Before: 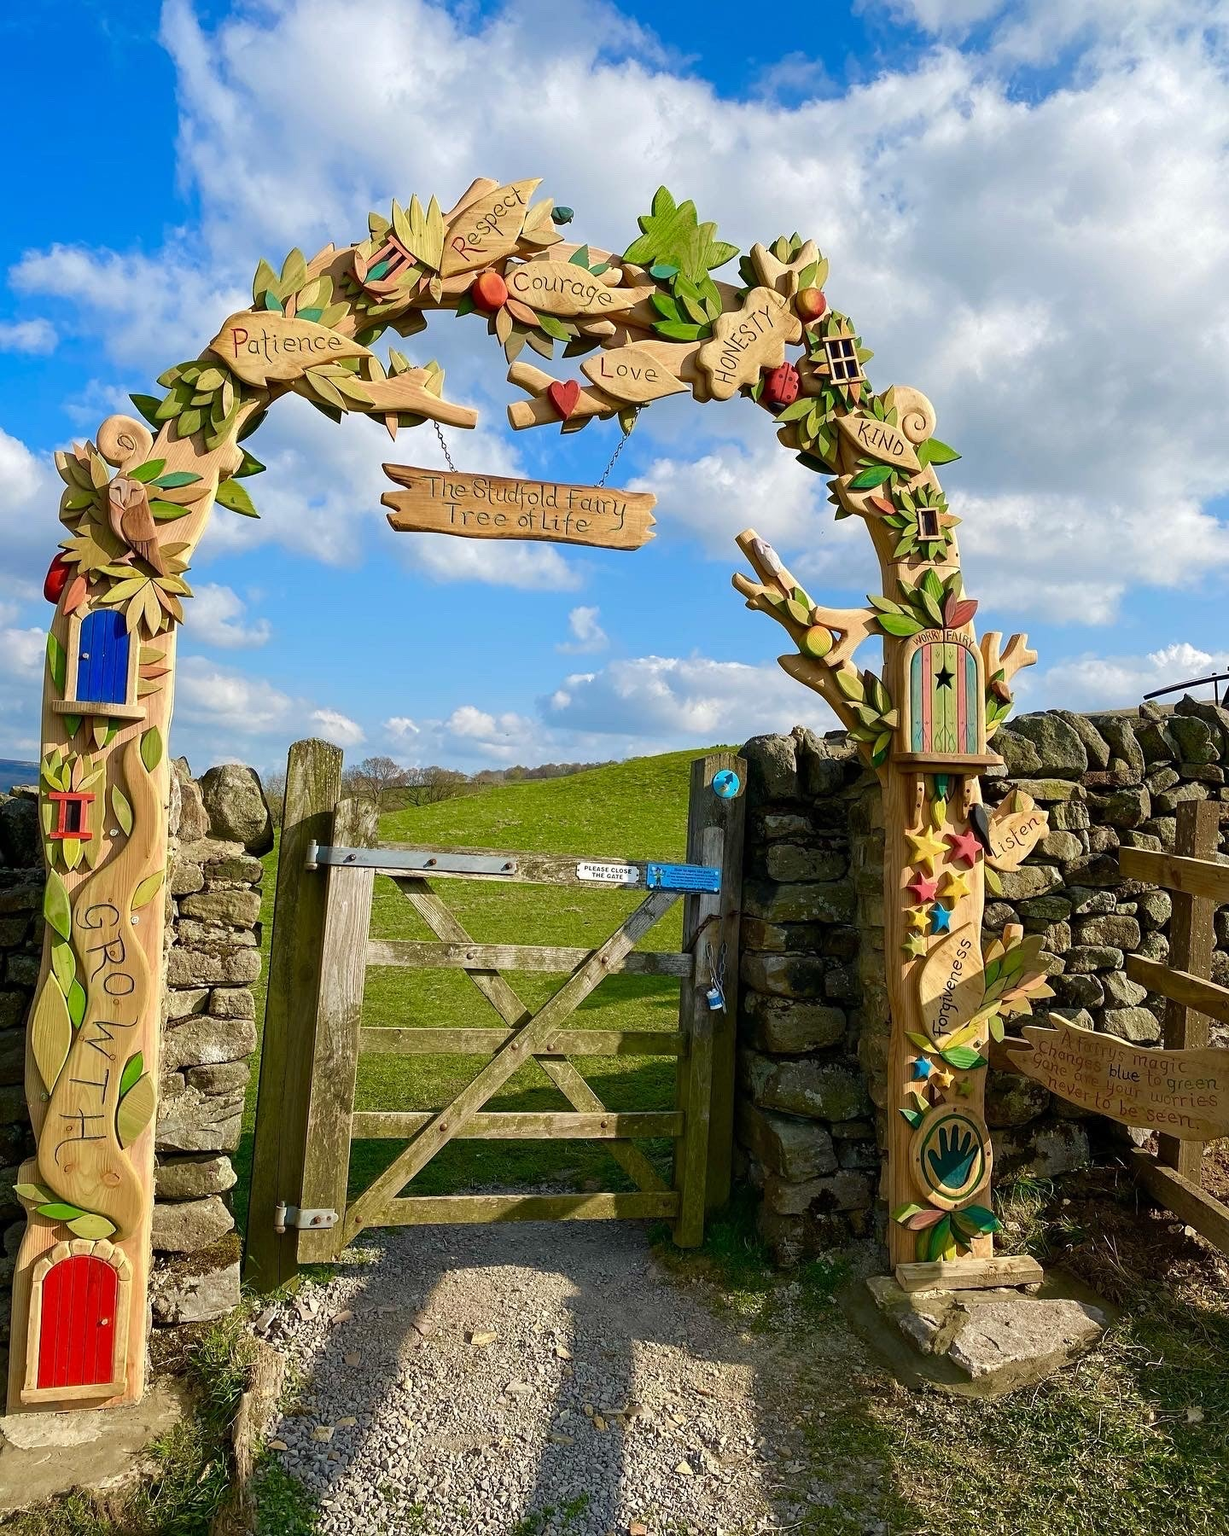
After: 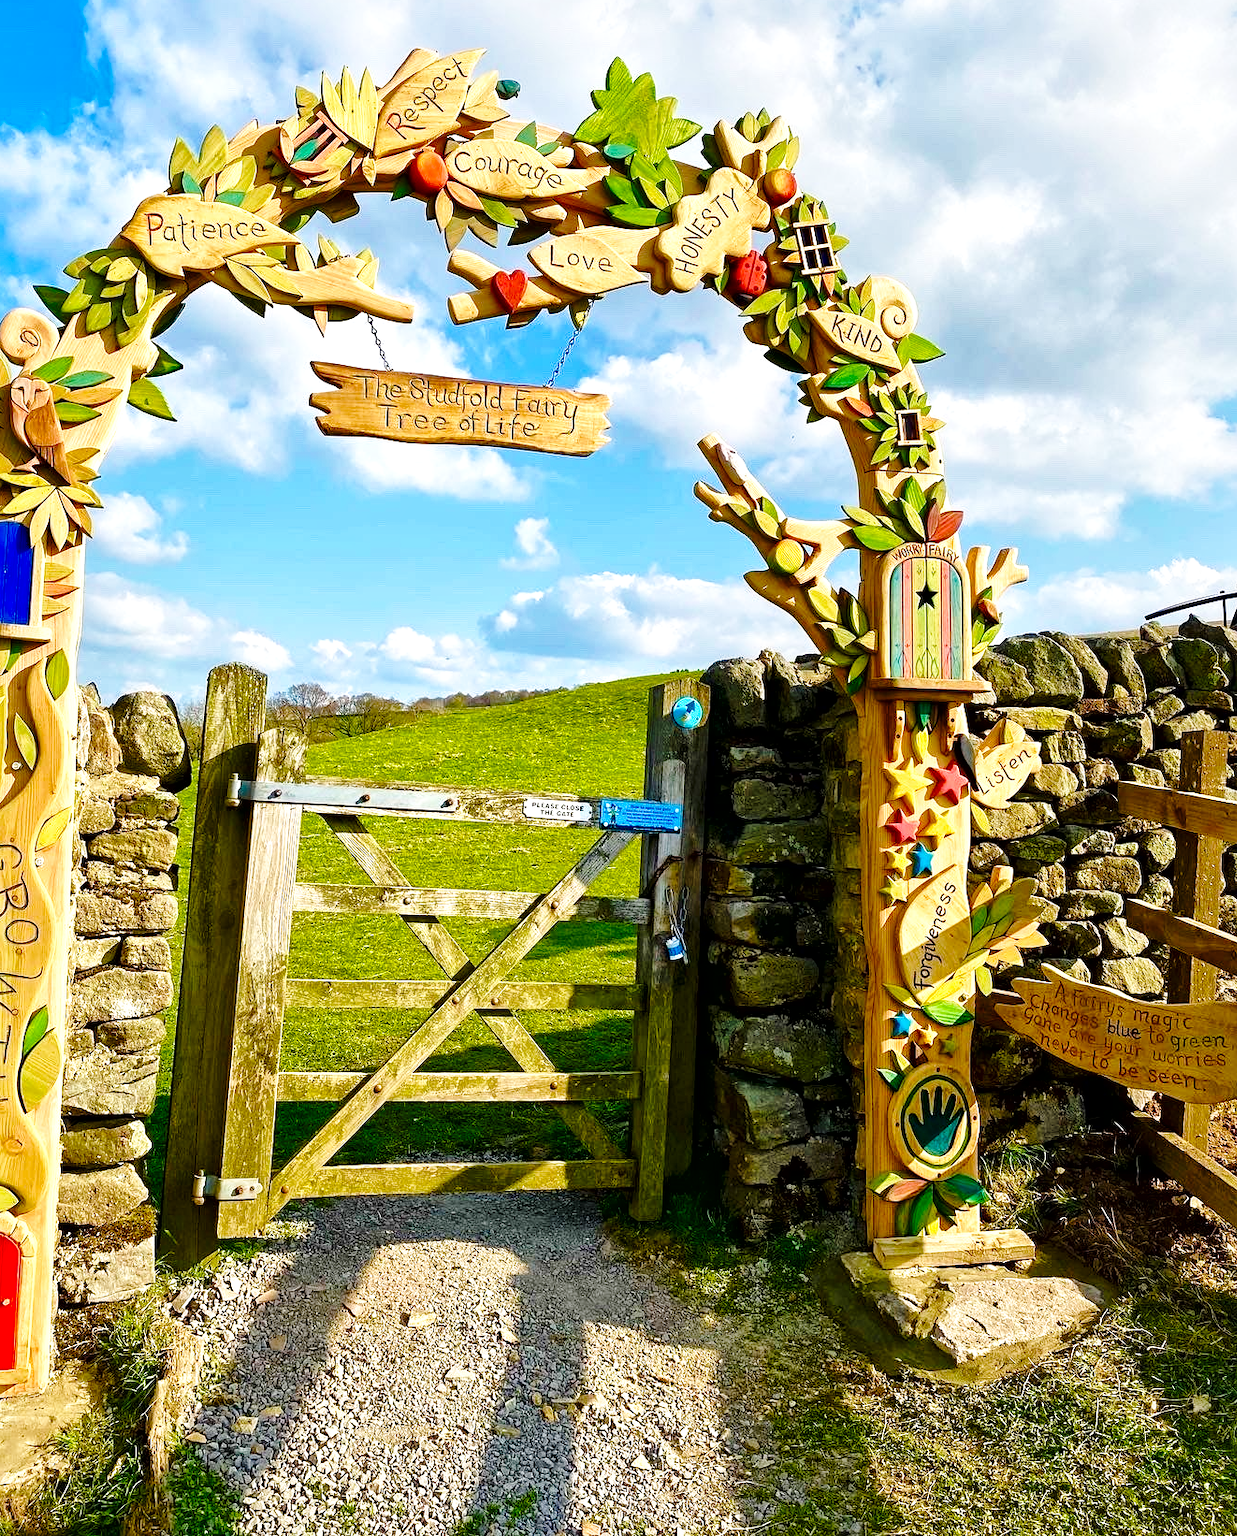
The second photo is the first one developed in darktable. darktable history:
sharpen: radius 5.339, amount 0.317, threshold 26.646
base curve: curves: ch0 [(0, 0) (0.028, 0.03) (0.121, 0.232) (0.46, 0.748) (0.859, 0.968) (1, 1)], preserve colors none
local contrast: mode bilateral grid, contrast 20, coarseness 51, detail 178%, midtone range 0.2
crop and rotate: left 8.095%, top 8.771%
velvia: strength 31.66%, mid-tones bias 0.202
